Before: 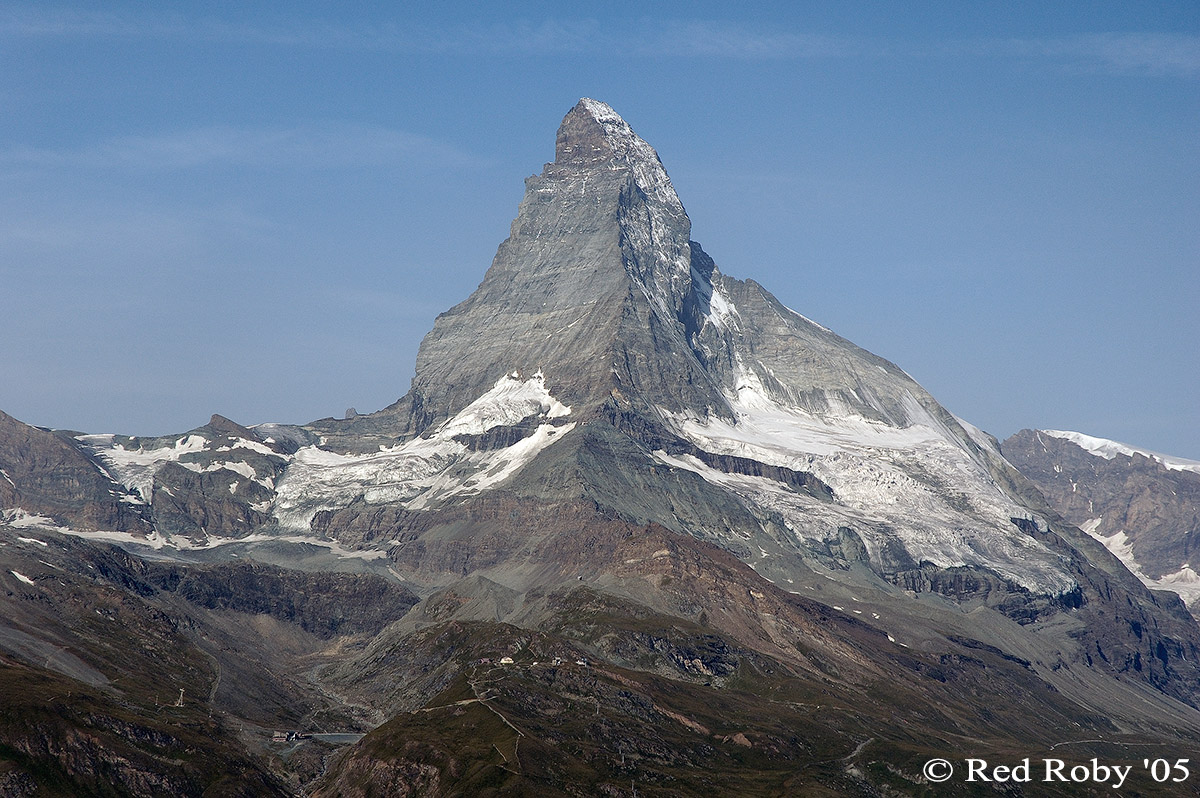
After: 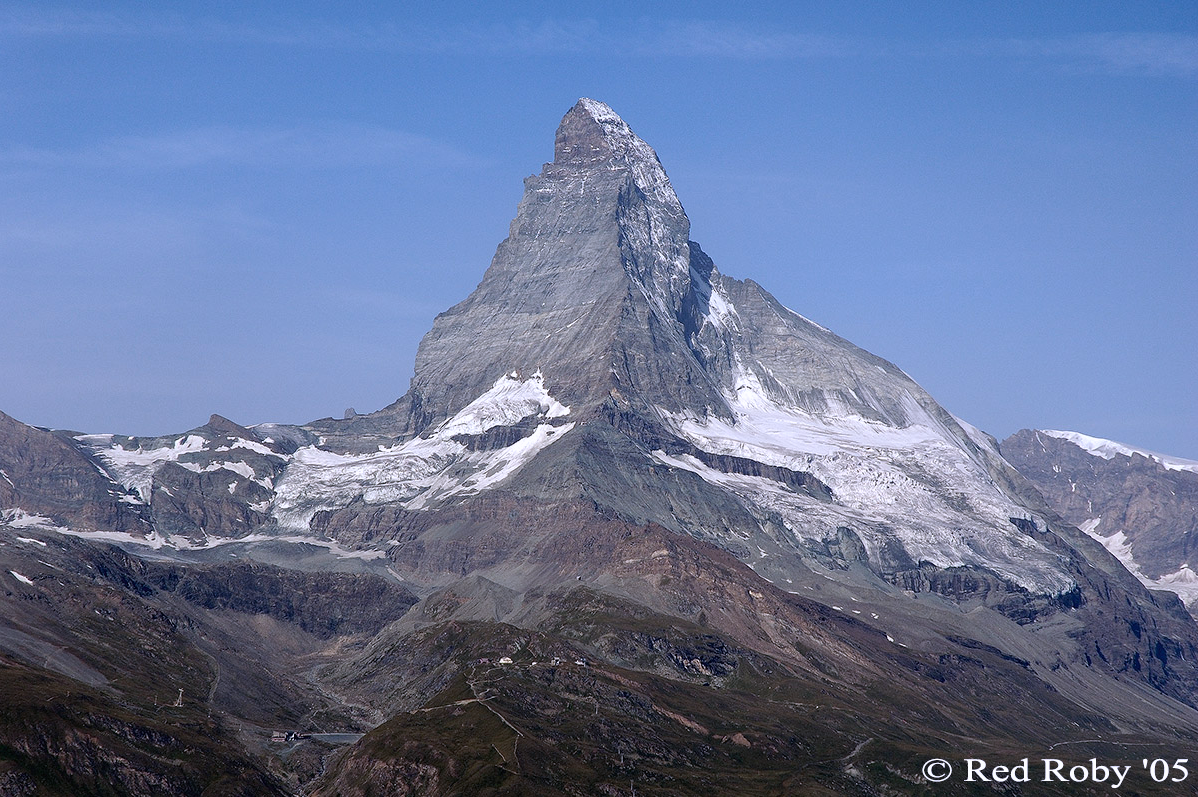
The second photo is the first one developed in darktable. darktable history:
crop and rotate: left 0.111%, bottom 0.009%
color calibration: illuminant custom, x 0.364, y 0.385, temperature 4521.86 K
